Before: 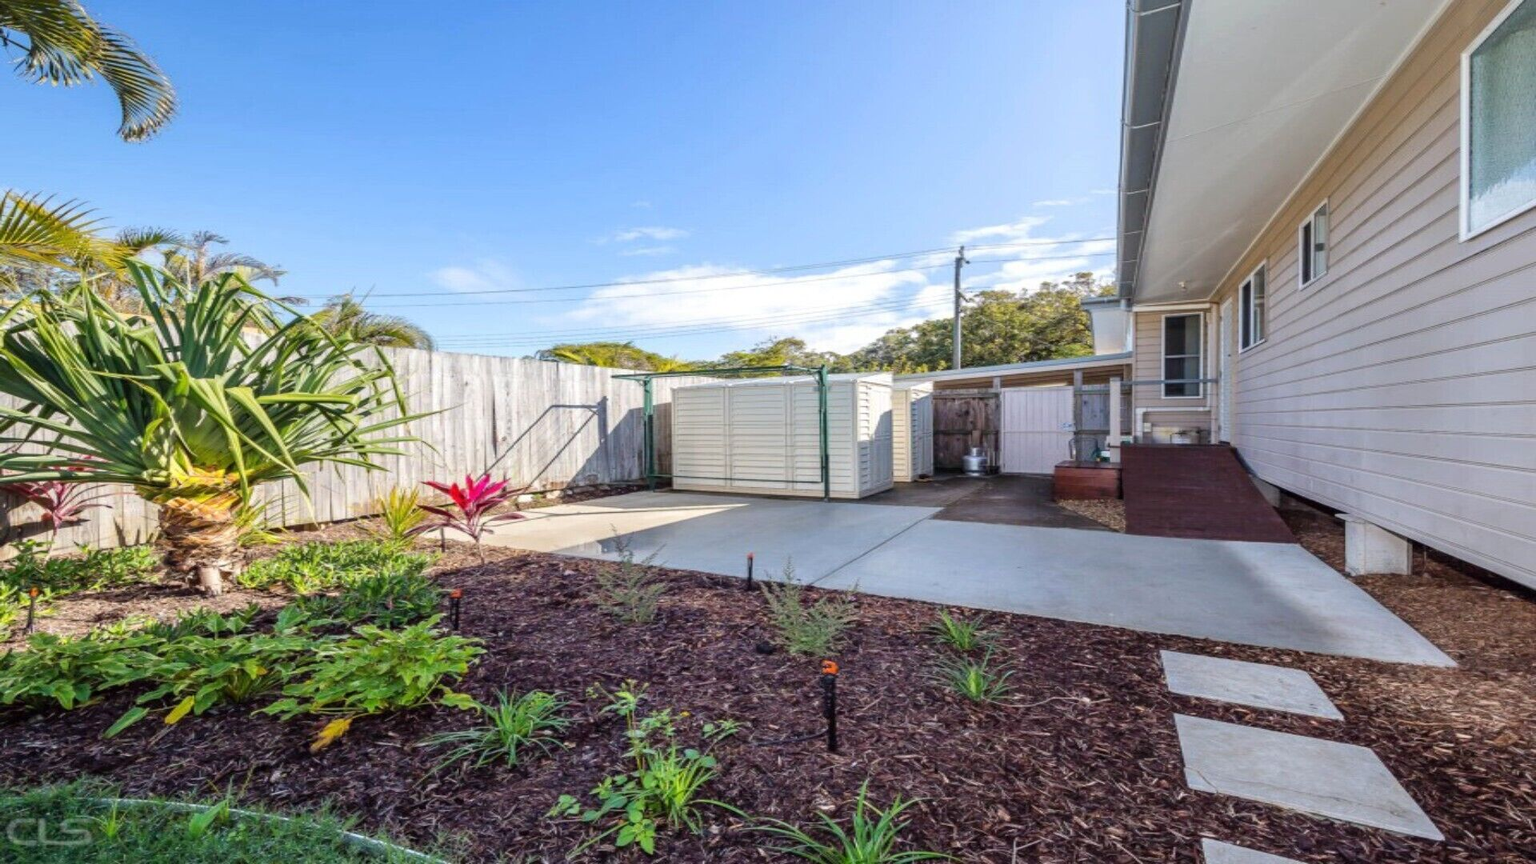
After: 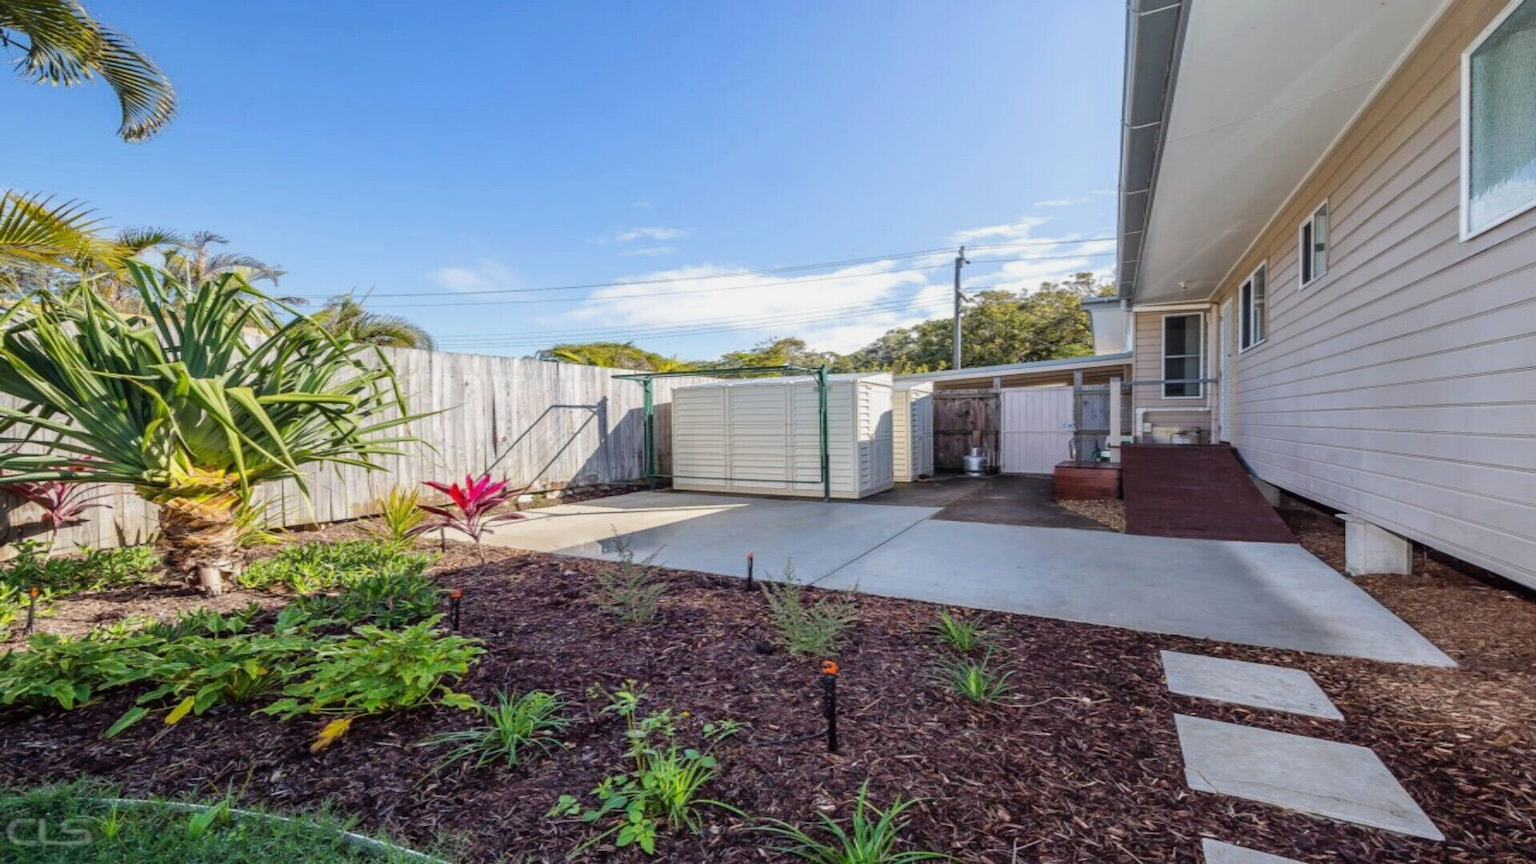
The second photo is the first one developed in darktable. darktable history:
tone equalizer: edges refinement/feathering 500, mask exposure compensation -1.57 EV, preserve details no
exposure: exposure -0.181 EV, compensate highlight preservation false
